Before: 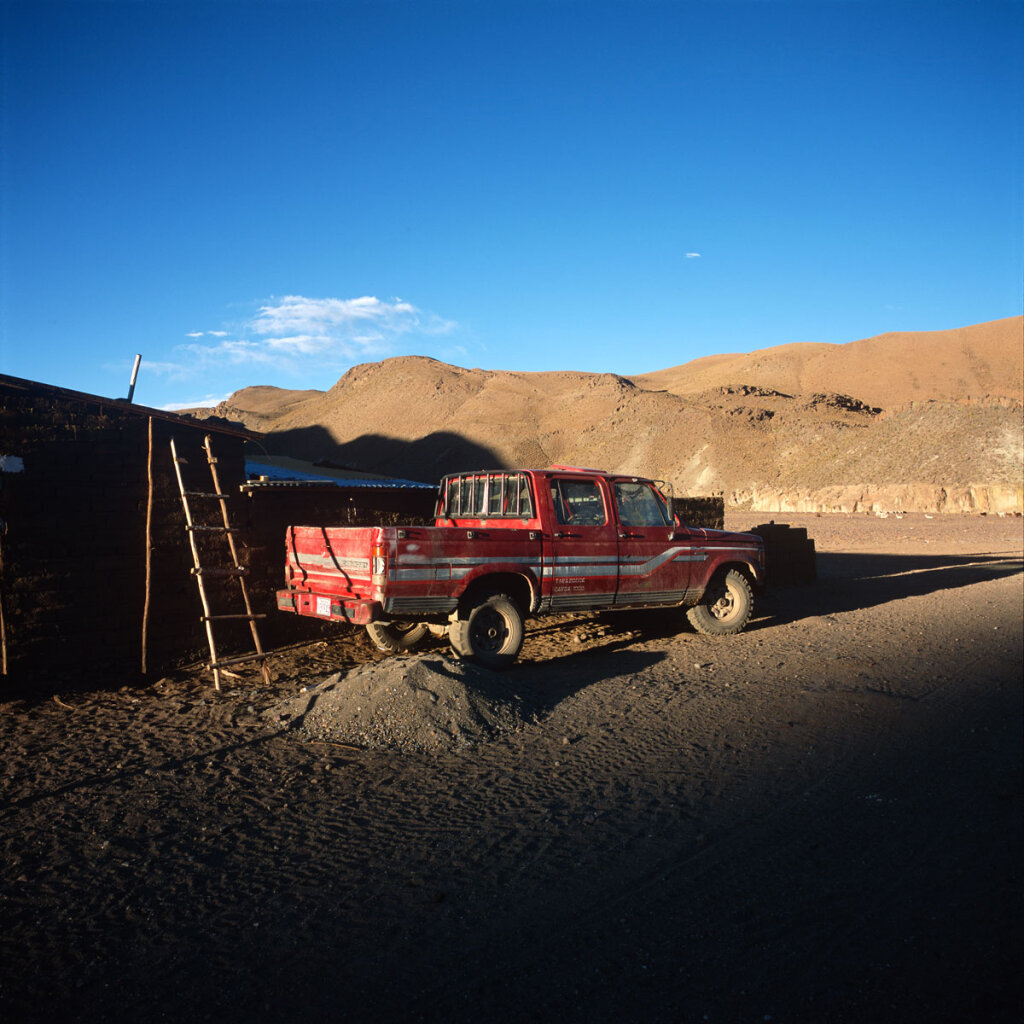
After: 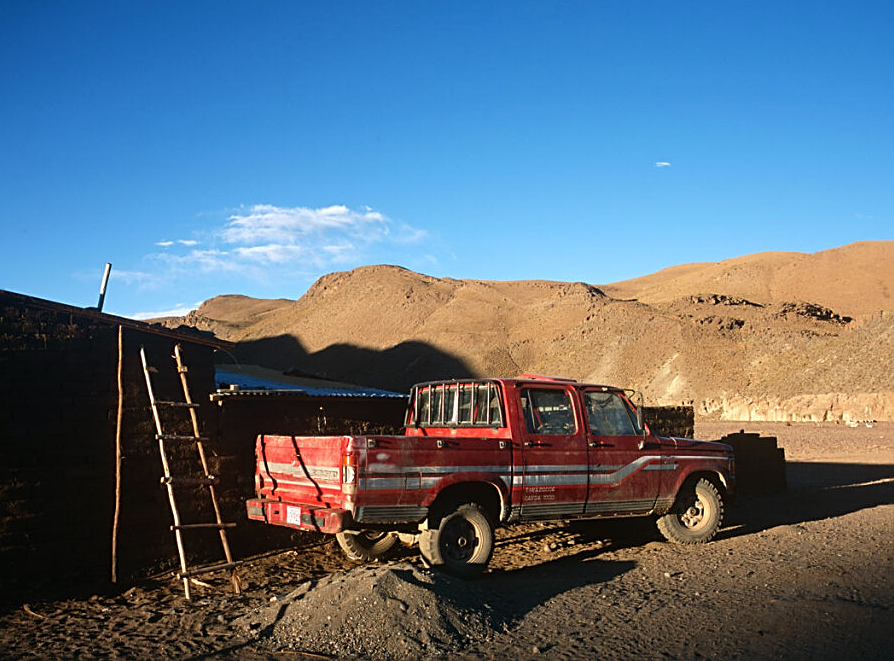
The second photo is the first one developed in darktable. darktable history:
color balance: mode lift, gamma, gain (sRGB), lift [1, 0.99, 1.01, 0.992], gamma [1, 1.037, 0.974, 0.963]
crop: left 3.015%, top 8.969%, right 9.647%, bottom 26.457%
sharpen: on, module defaults
